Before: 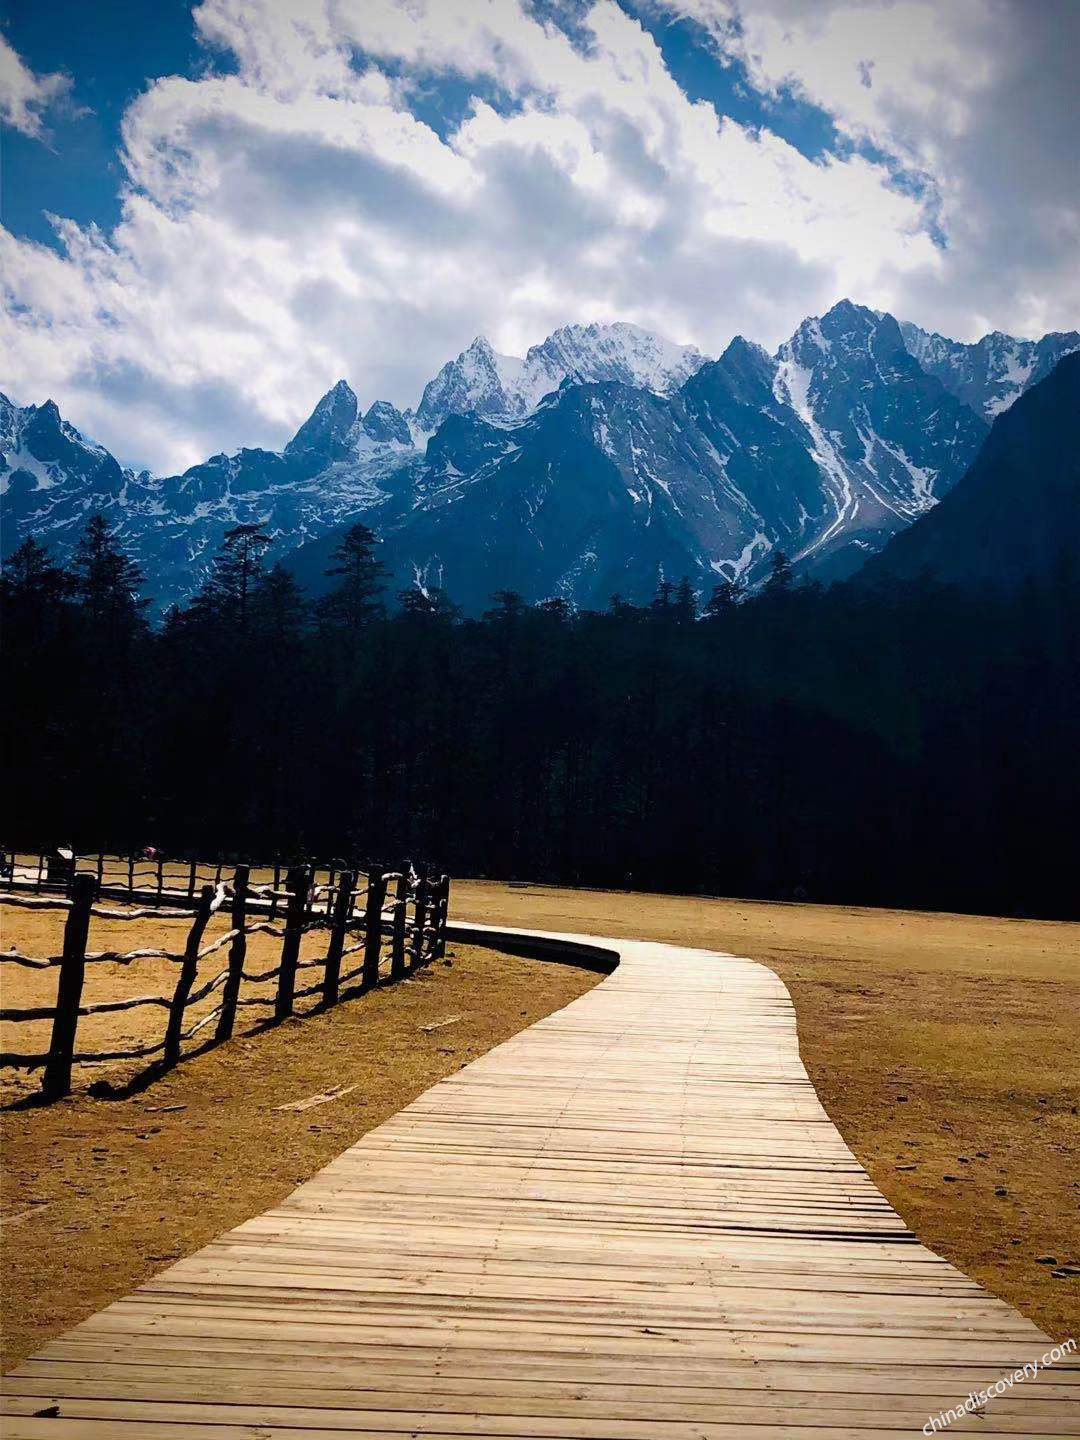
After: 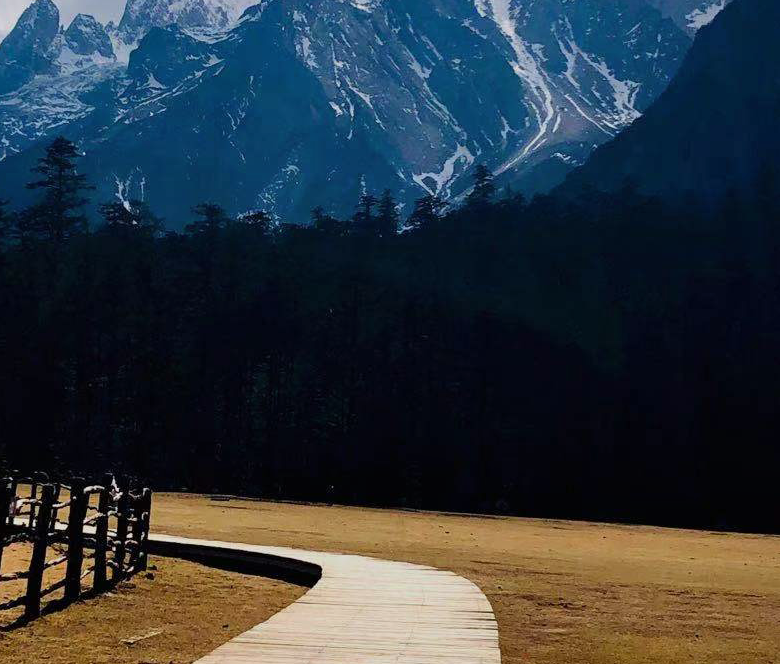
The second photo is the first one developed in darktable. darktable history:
exposure: exposure -0.398 EV, compensate highlight preservation false
shadows and highlights: shadows 29.64, highlights -30.39, low approximation 0.01, soften with gaussian
crop and rotate: left 27.729%, top 26.934%, bottom 26.897%
